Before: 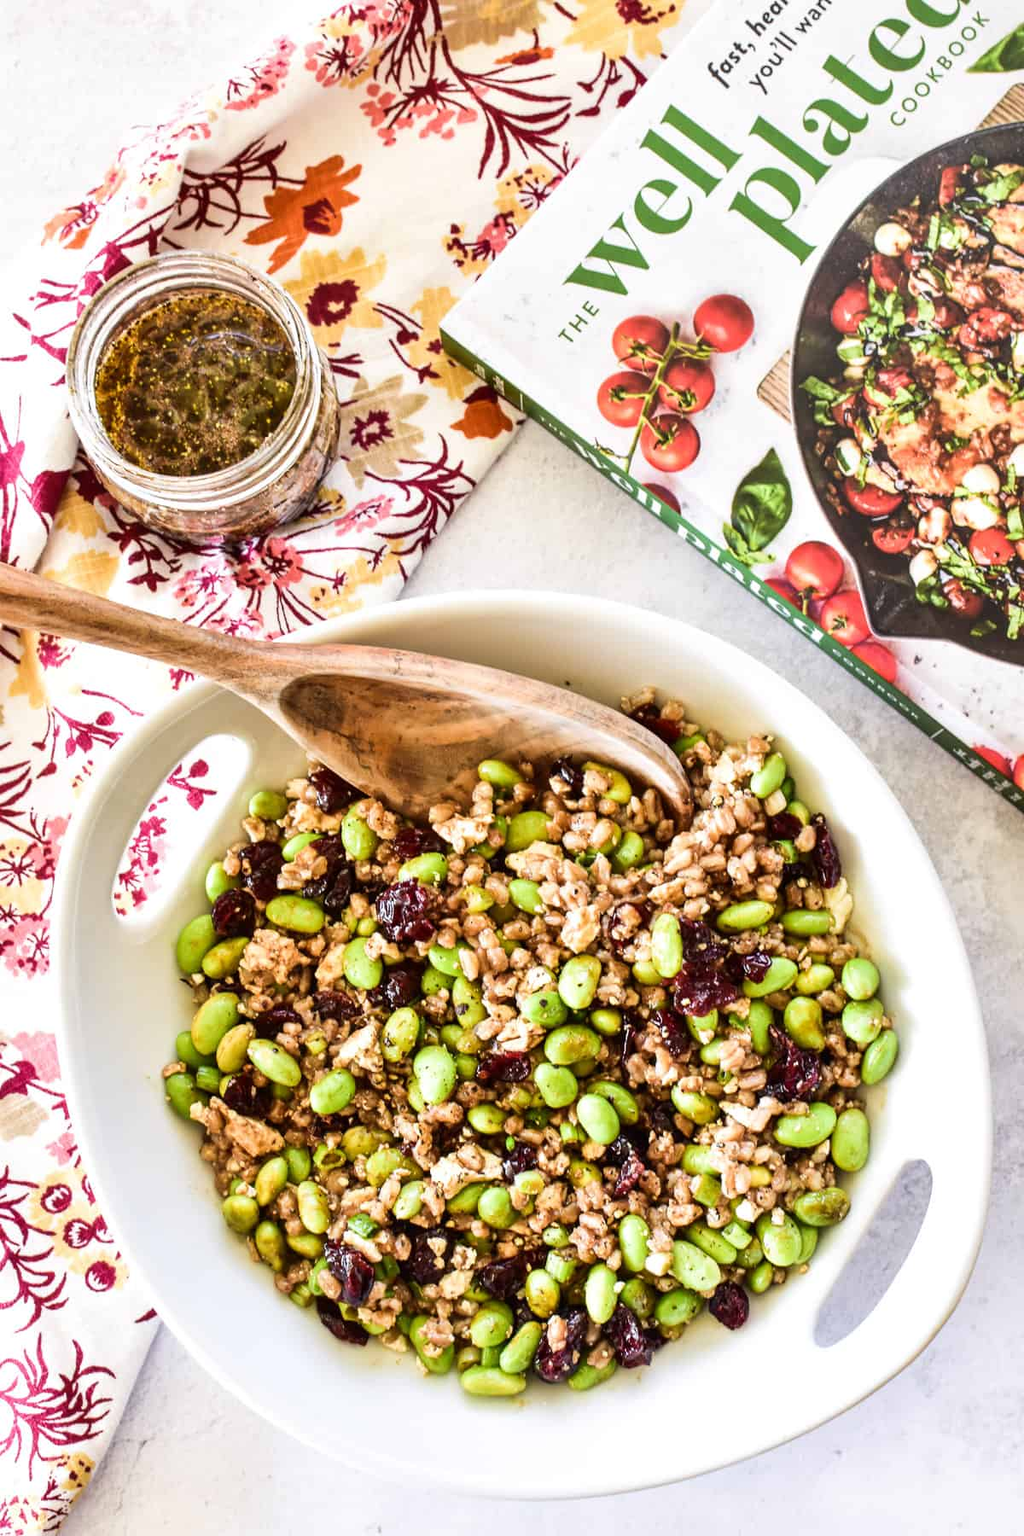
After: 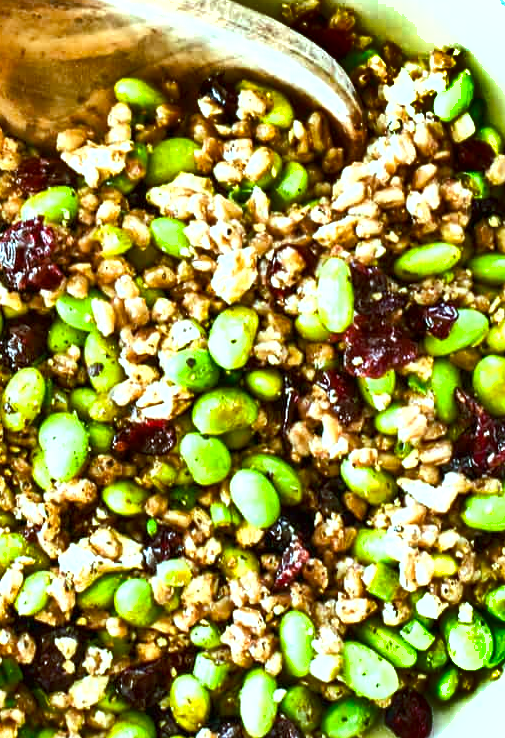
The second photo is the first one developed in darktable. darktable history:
shadows and highlights: shadows 24.5, highlights -78.15, soften with gaussian
crop: left 37.221%, top 45.169%, right 20.63%, bottom 13.777%
color balance rgb: shadows lift › chroma 11.71%, shadows lift › hue 133.46°, highlights gain › chroma 4%, highlights gain › hue 200.2°, perceptual saturation grading › global saturation 18.05%
local contrast: mode bilateral grid, contrast 20, coarseness 50, detail 120%, midtone range 0.2
exposure: exposure 0.6 EV, compensate highlight preservation false
